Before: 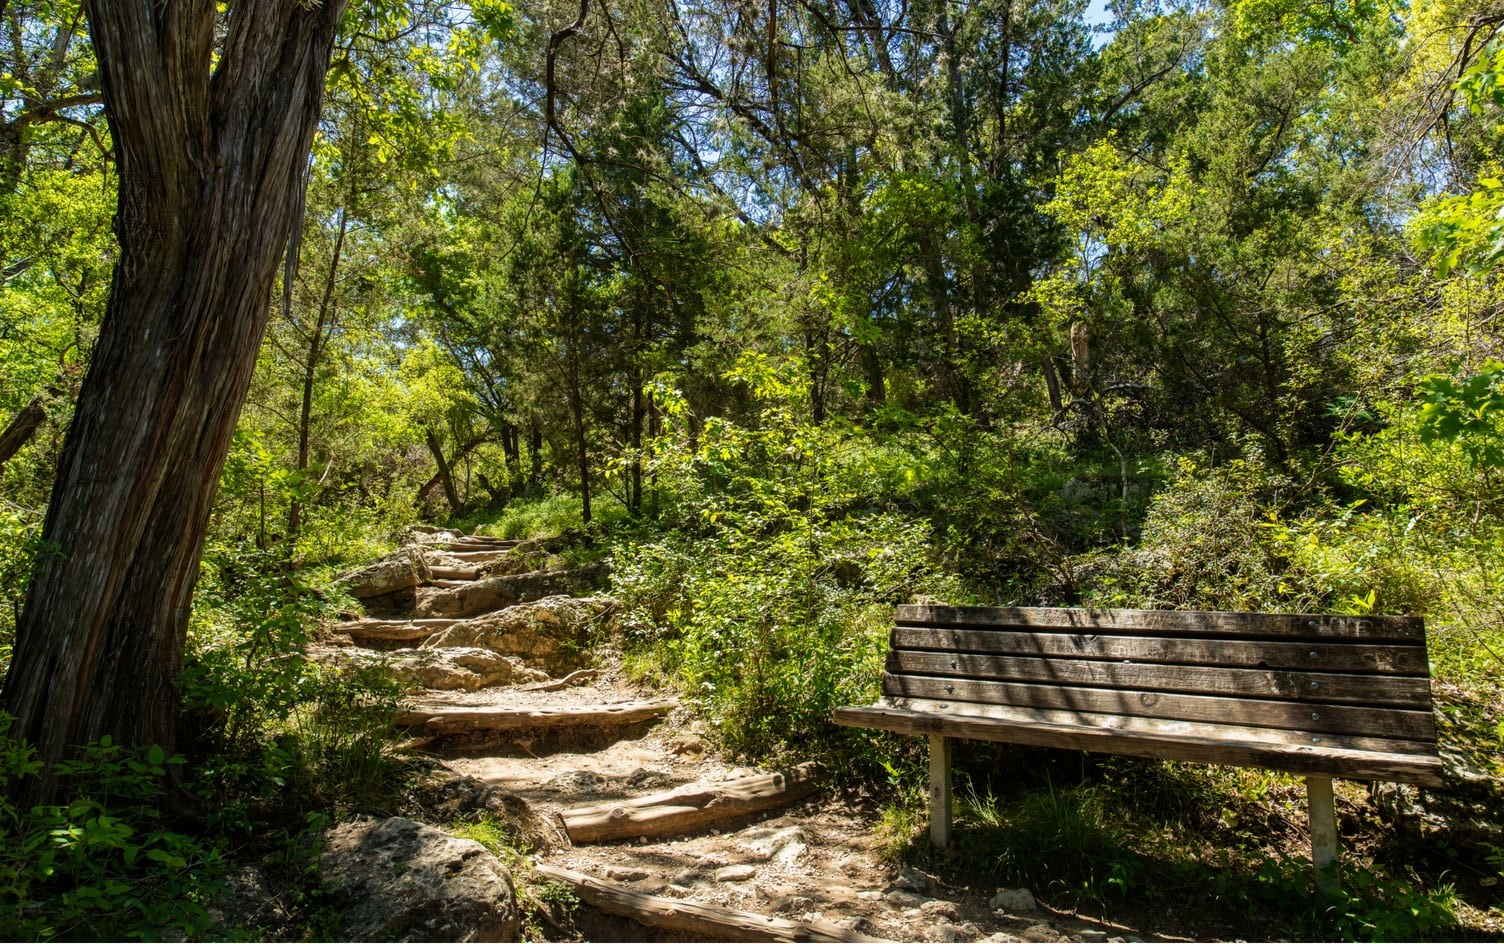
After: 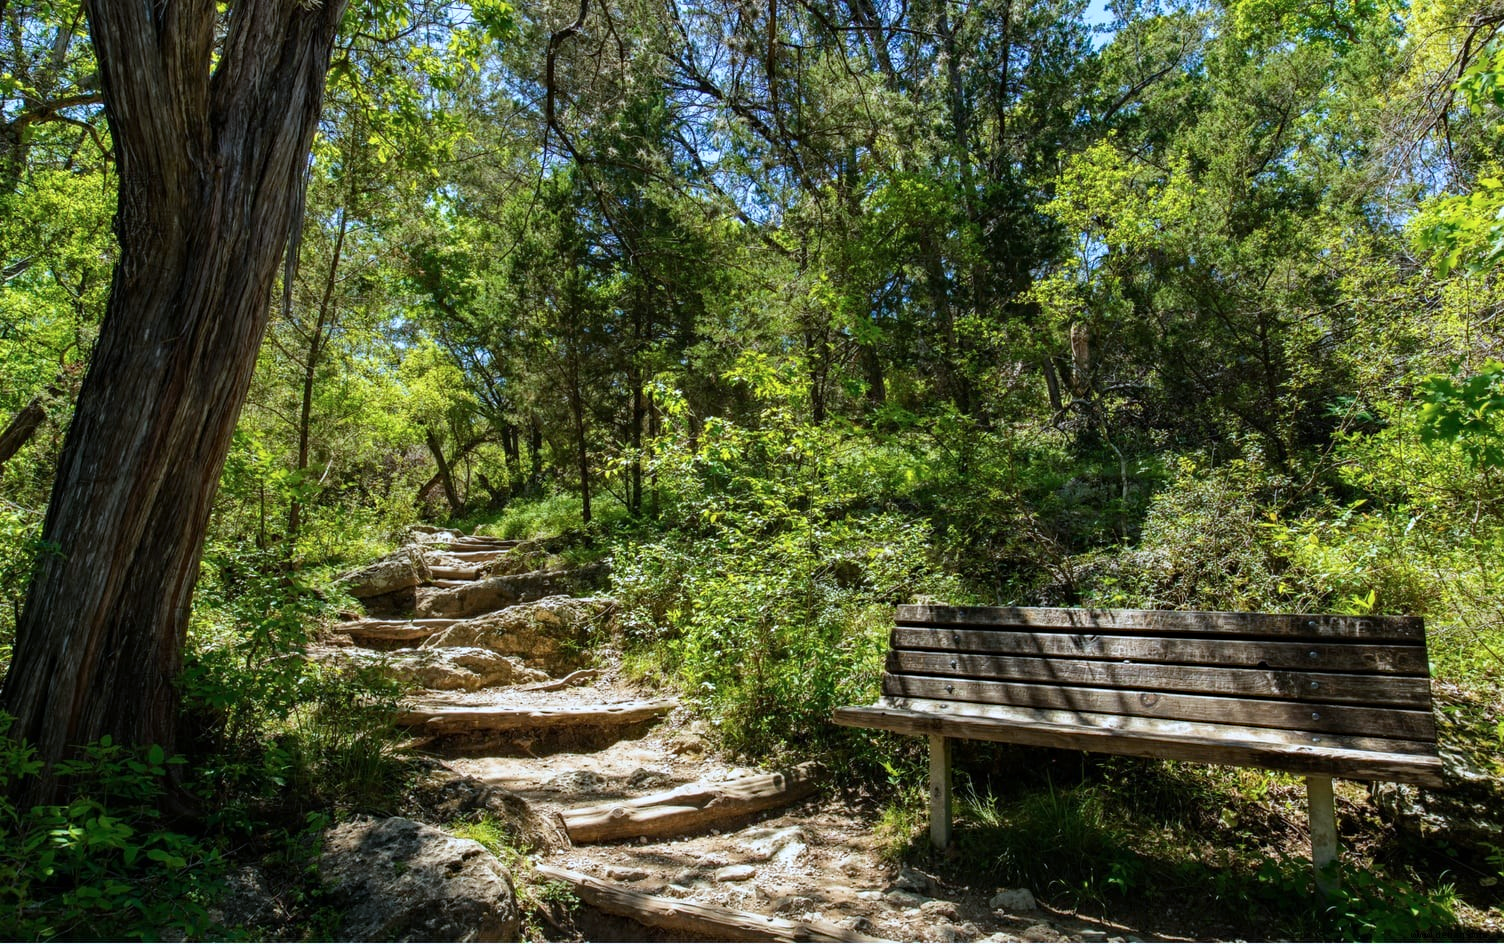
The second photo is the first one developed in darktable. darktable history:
color calibration: x 0.37, y 0.382, temperature 4313.32 K
haze removal: adaptive false
